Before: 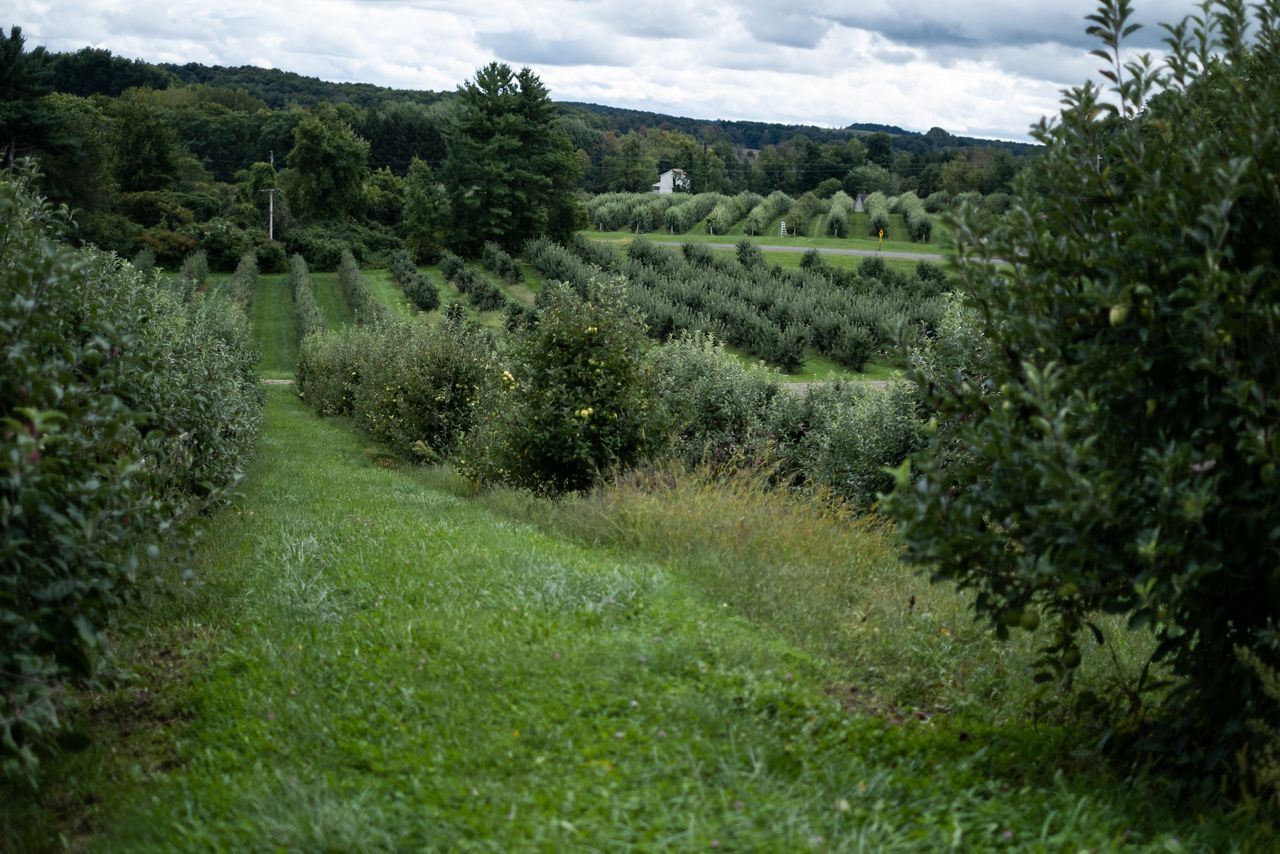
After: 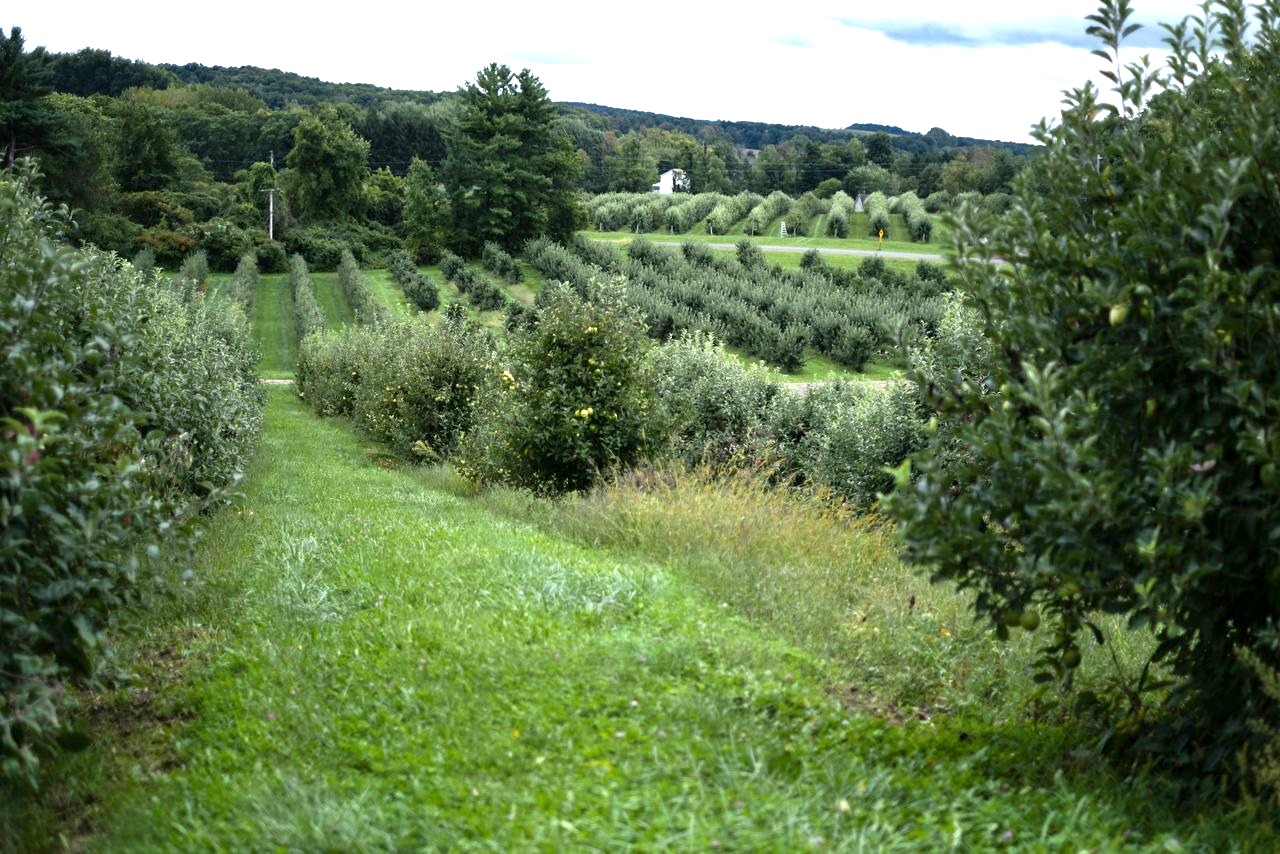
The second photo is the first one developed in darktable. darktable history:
exposure: exposure 1.166 EV, compensate highlight preservation false
